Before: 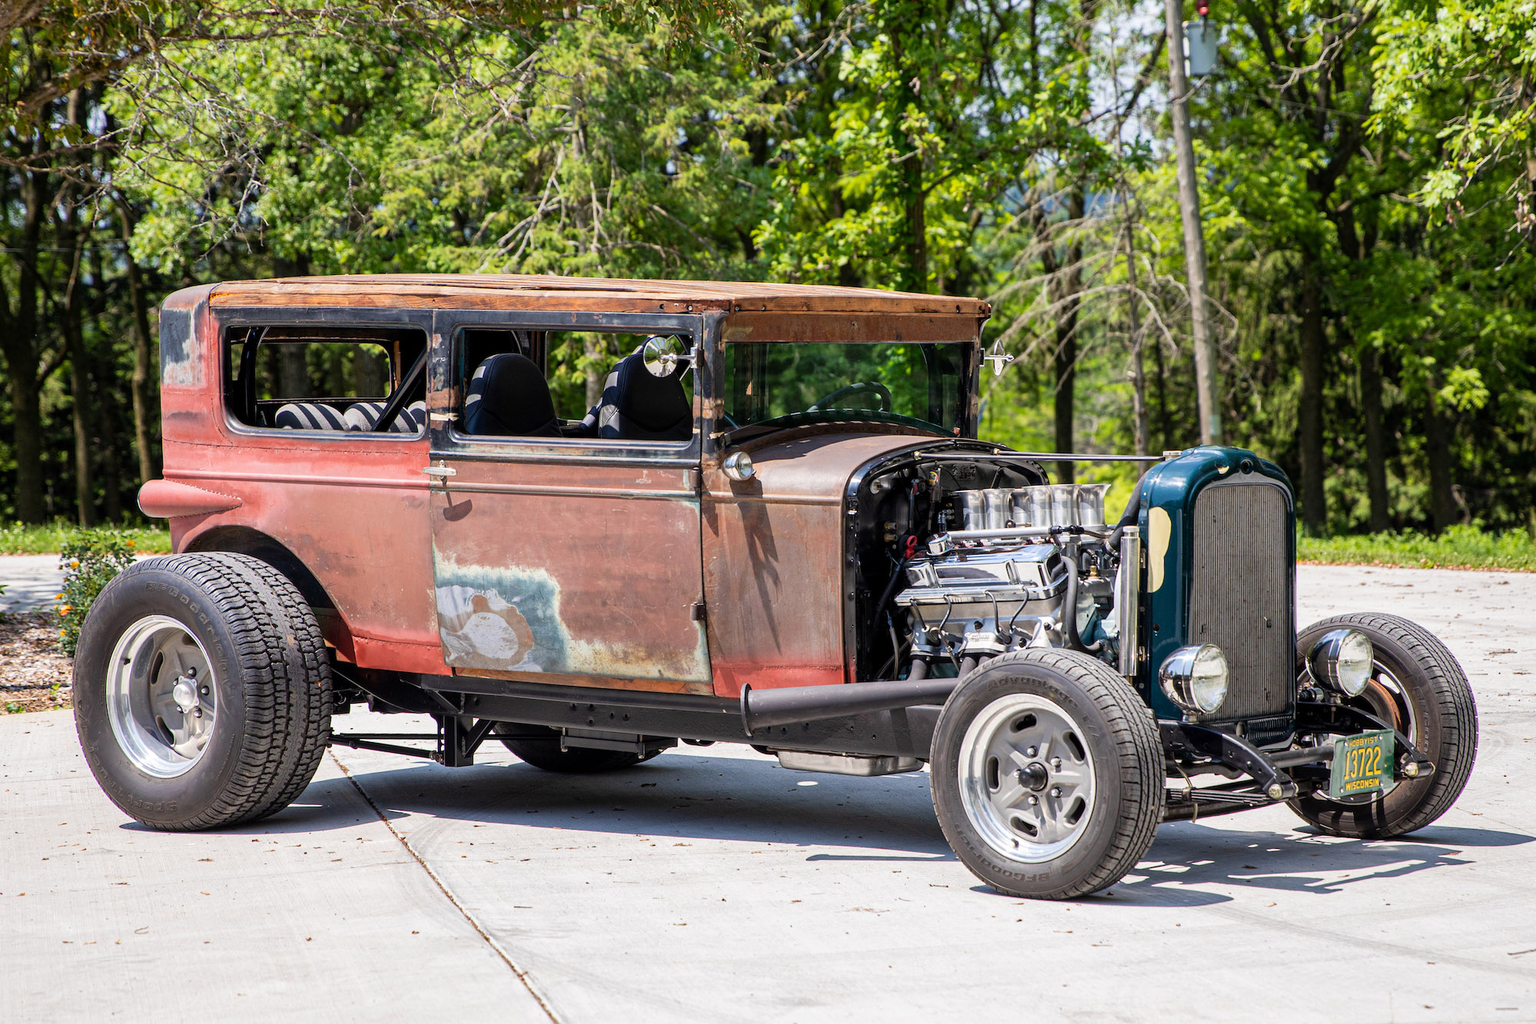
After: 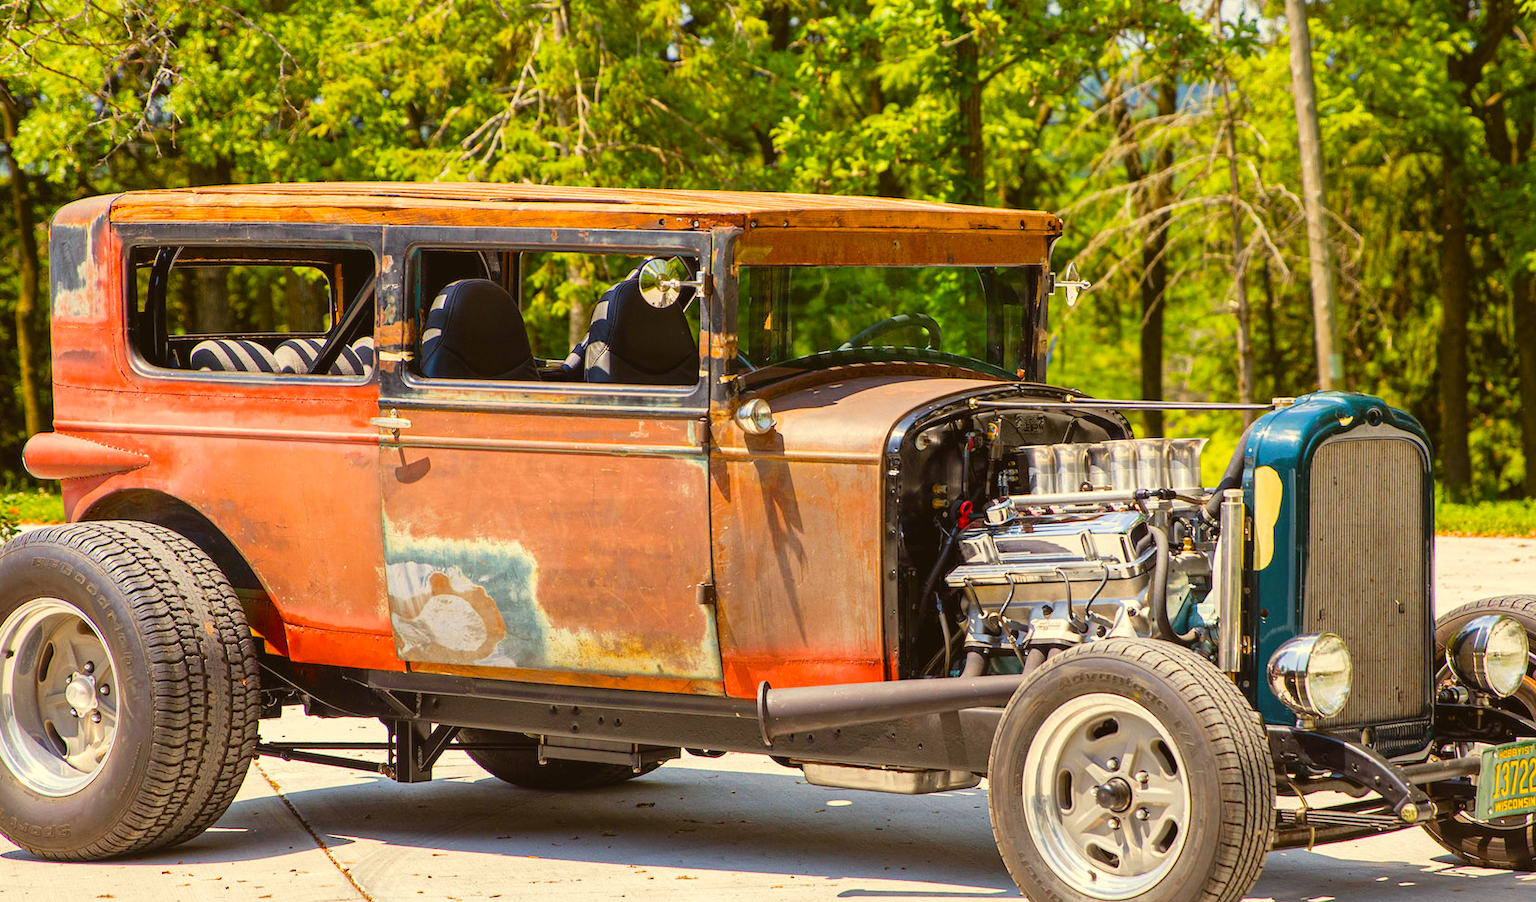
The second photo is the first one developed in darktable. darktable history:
levels: mode automatic, white 99.91%
crop: left 7.772%, top 12.184%, right 10.14%, bottom 15.461%
exposure: compensate highlight preservation false
color balance rgb: power › chroma 2.48%, power › hue 69.28°, highlights gain › chroma 2.984%, highlights gain › hue 77.63°, global offset › luminance 0.22%, perceptual saturation grading › global saturation 40.225%, contrast -20.173%
